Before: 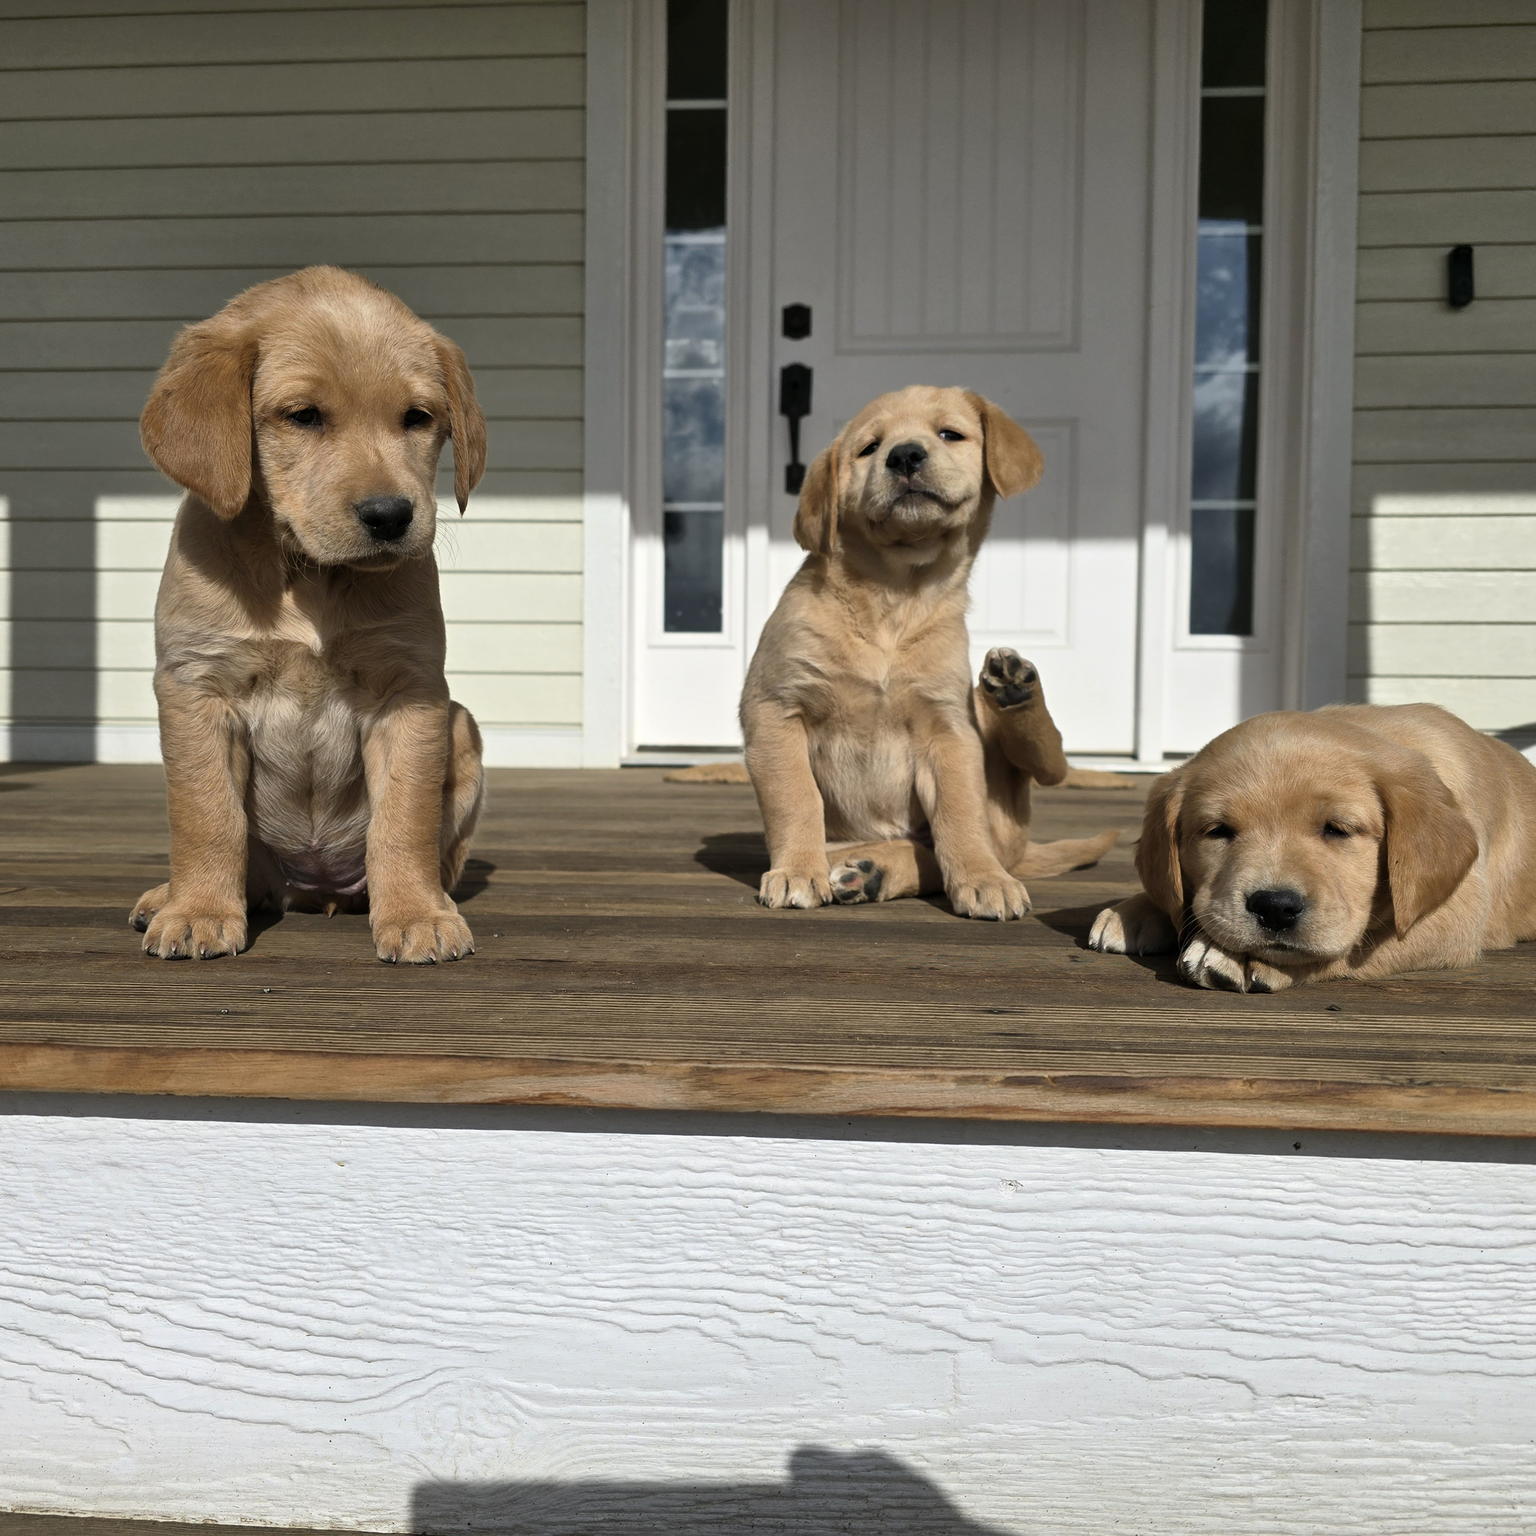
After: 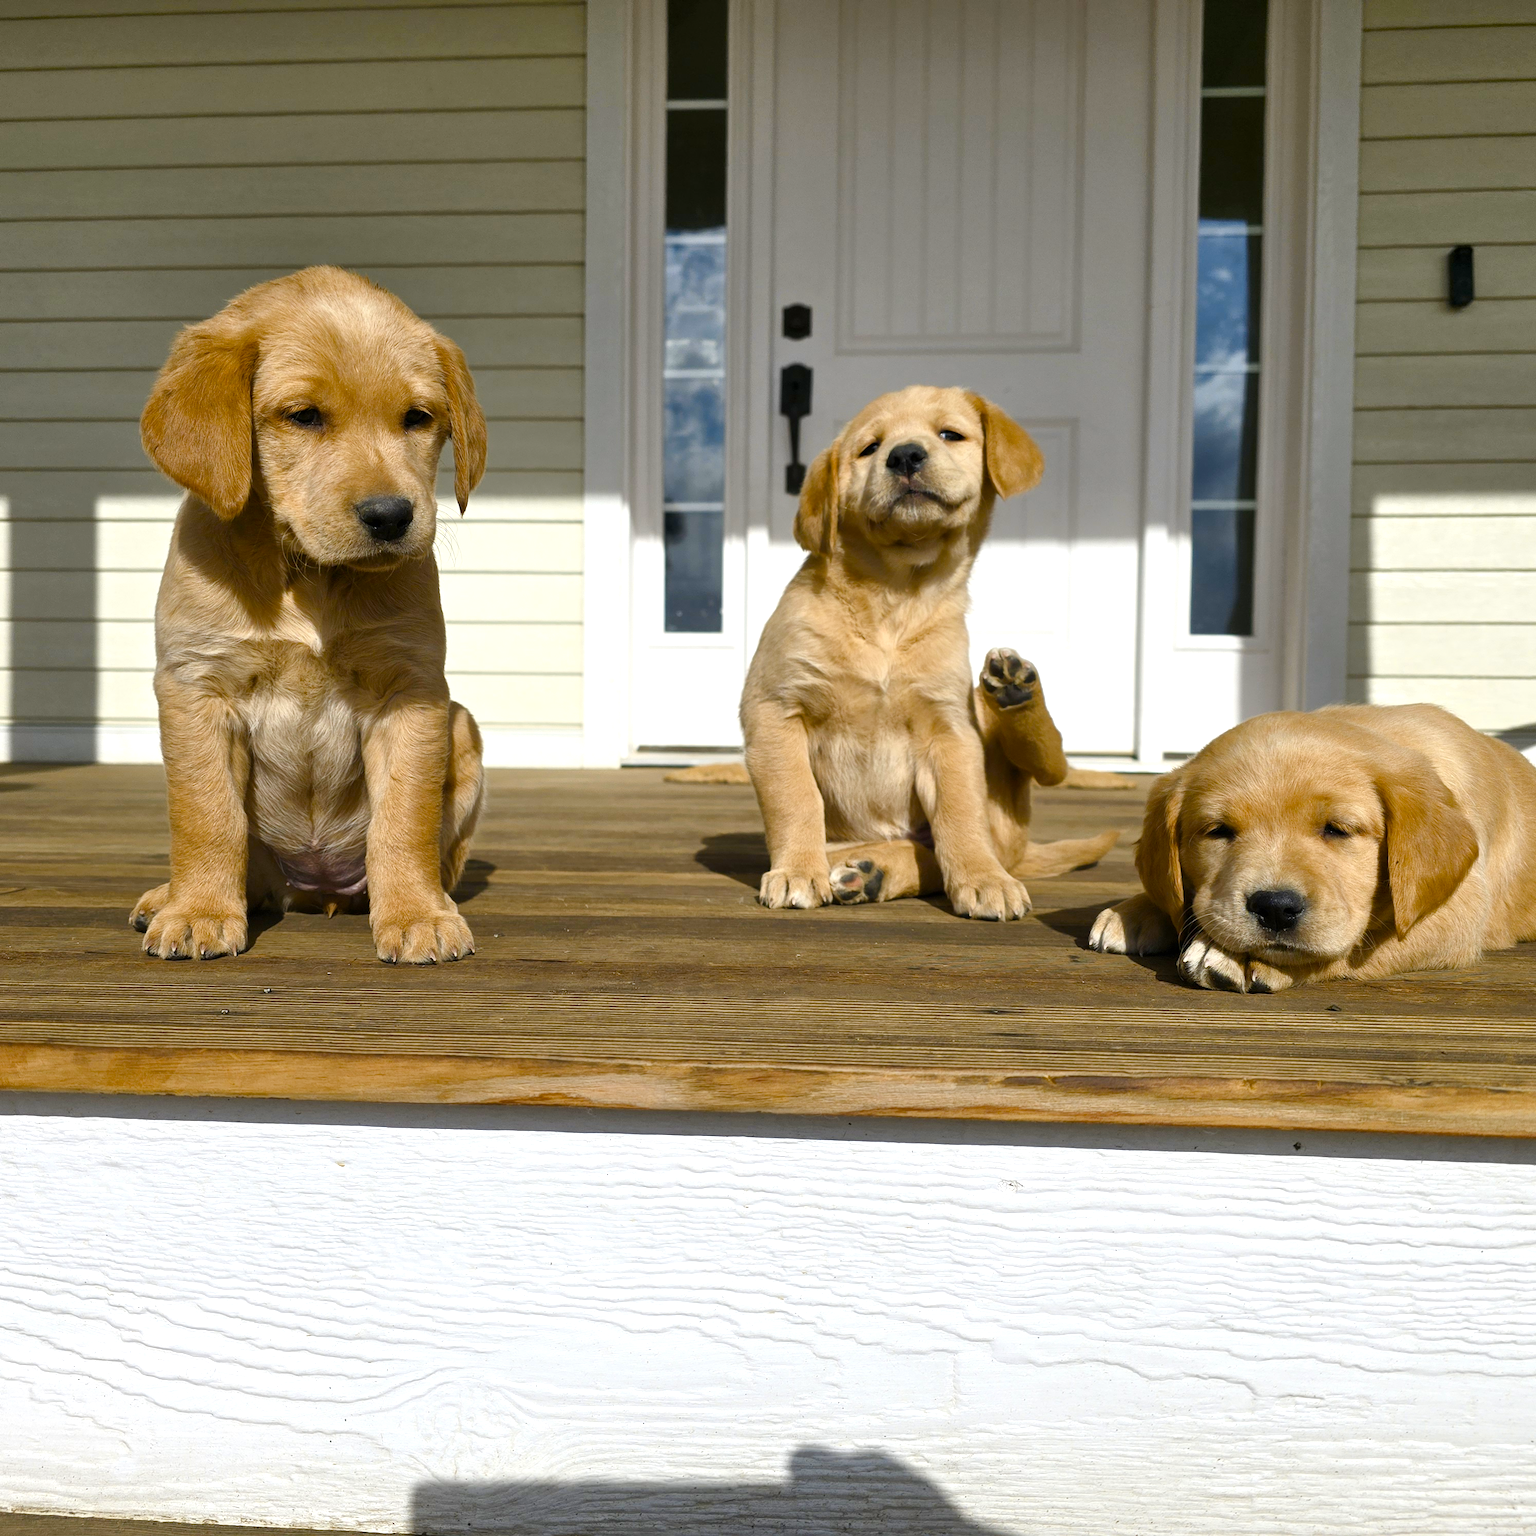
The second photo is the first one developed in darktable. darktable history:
color balance rgb: perceptual saturation grading › global saturation 20%, perceptual saturation grading › highlights -50%, perceptual saturation grading › shadows 30%, perceptual brilliance grading › global brilliance 10%, perceptual brilliance grading › shadows 15%
color contrast: green-magenta contrast 0.85, blue-yellow contrast 1.25, unbound 0
shadows and highlights: radius 93.07, shadows -14.46, white point adjustment 0.23, highlights 31.48, compress 48.23%, highlights color adjustment 52.79%, soften with gaussian
